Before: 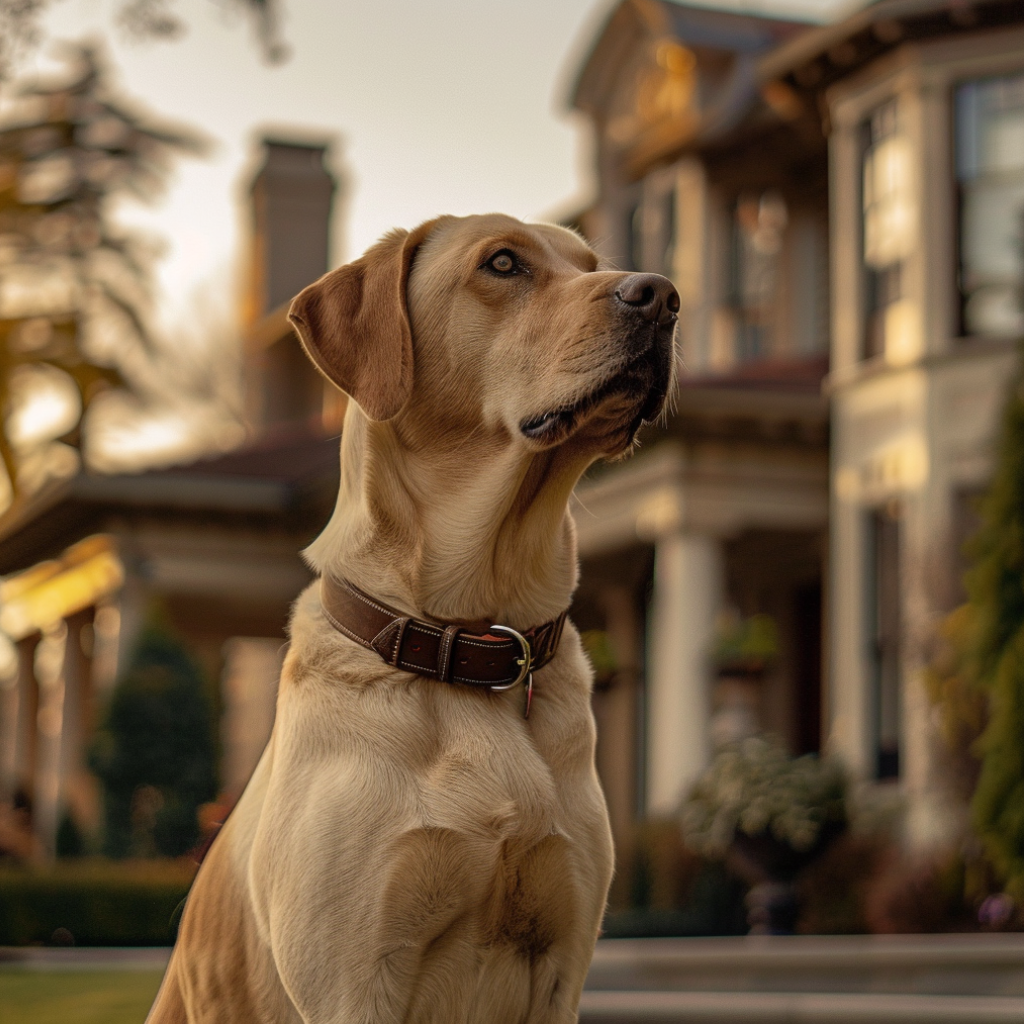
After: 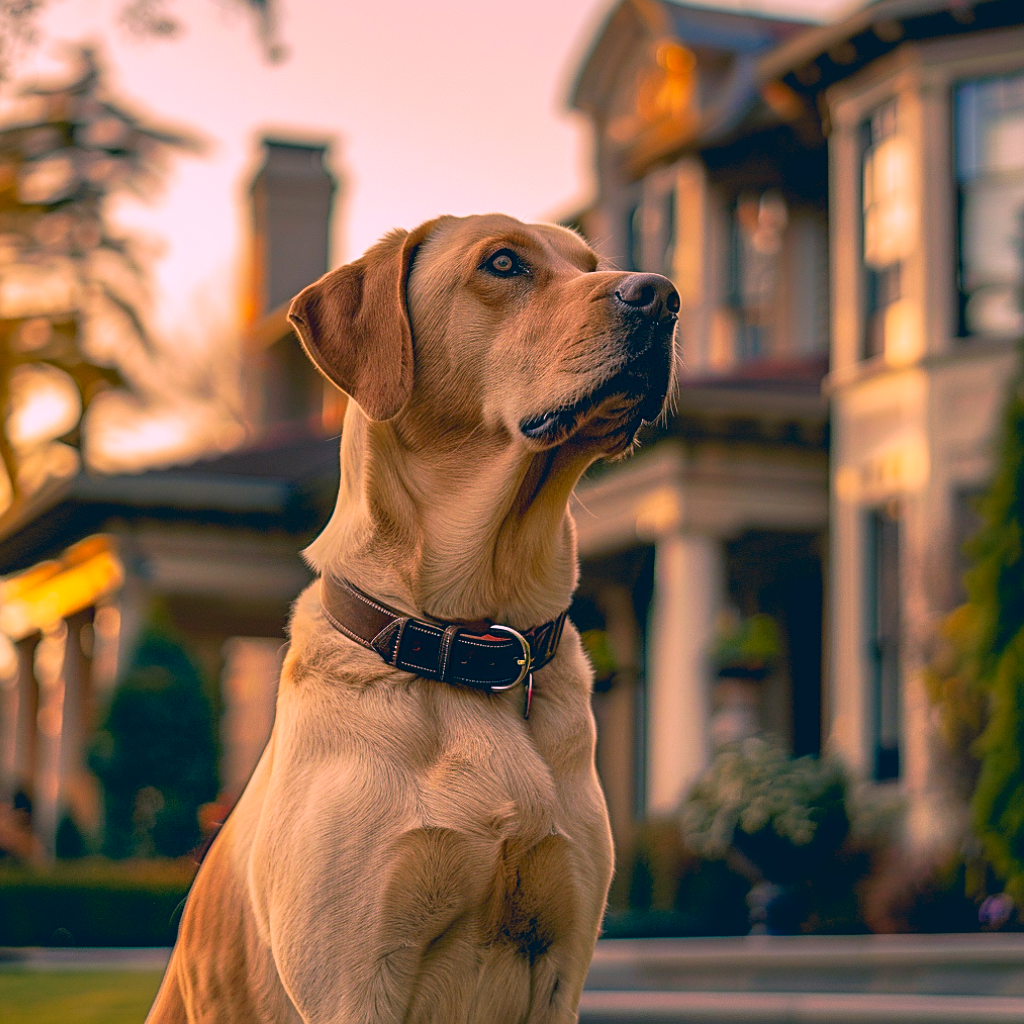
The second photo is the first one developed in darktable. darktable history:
color correction: highlights a* 16.42, highlights b* 0.199, shadows a* -14.63, shadows b* -14.53, saturation 1.53
sharpen: amount 0.497
exposure: compensate highlight preservation false
tone curve: curves: ch0 [(0, 0) (0.003, 0.032) (0.011, 0.033) (0.025, 0.036) (0.044, 0.046) (0.069, 0.069) (0.1, 0.108) (0.136, 0.157) (0.177, 0.208) (0.224, 0.256) (0.277, 0.313) (0.335, 0.379) (0.399, 0.444) (0.468, 0.514) (0.543, 0.595) (0.623, 0.687) (0.709, 0.772) (0.801, 0.854) (0.898, 0.933) (1, 1)], preserve colors none
